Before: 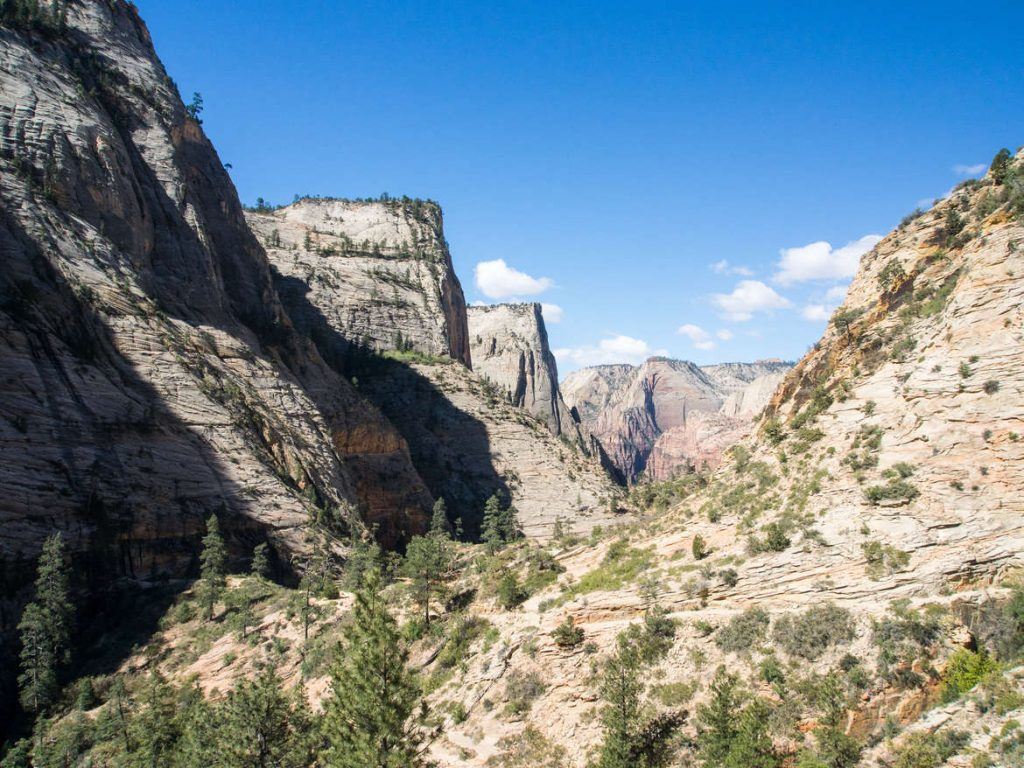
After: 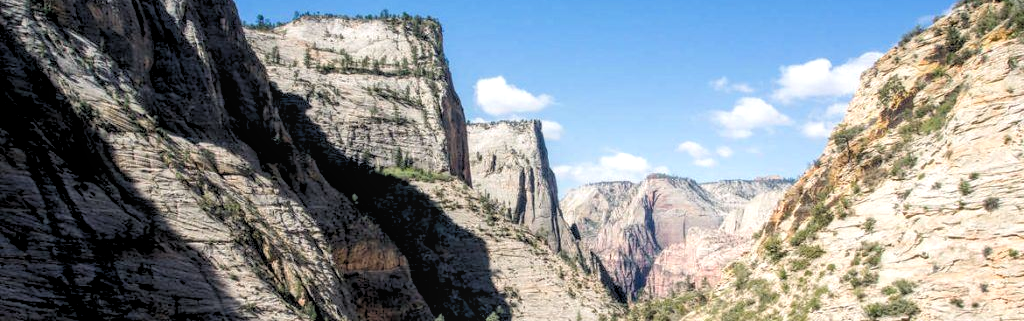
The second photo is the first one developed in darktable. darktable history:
color zones: curves: ch0 [(0, 0.465) (0.092, 0.596) (0.289, 0.464) (0.429, 0.453) (0.571, 0.464) (0.714, 0.455) (0.857, 0.462) (1, 0.465)]
rgb levels: levels [[0.013, 0.434, 0.89], [0, 0.5, 1], [0, 0.5, 1]]
crop and rotate: top 23.84%, bottom 34.294%
local contrast: detail 117%
